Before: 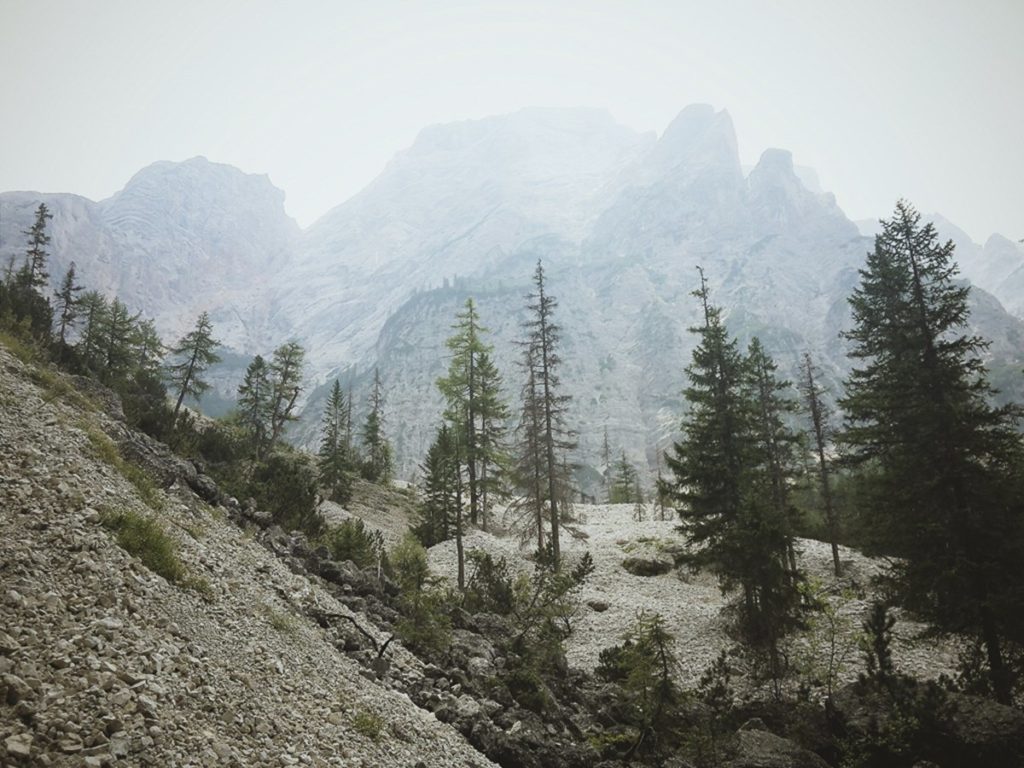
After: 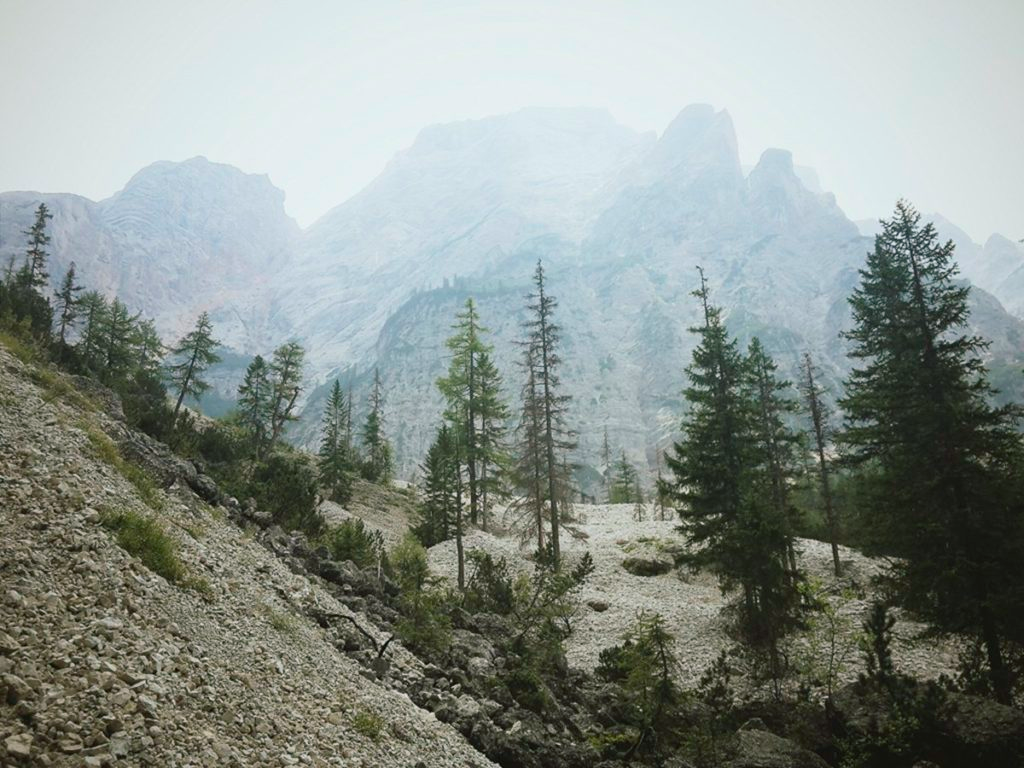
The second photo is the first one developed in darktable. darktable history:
color balance rgb: shadows lift › chroma 2.053%, shadows lift › hue 183.03°, perceptual saturation grading › global saturation 0.672%, global vibrance 20%
